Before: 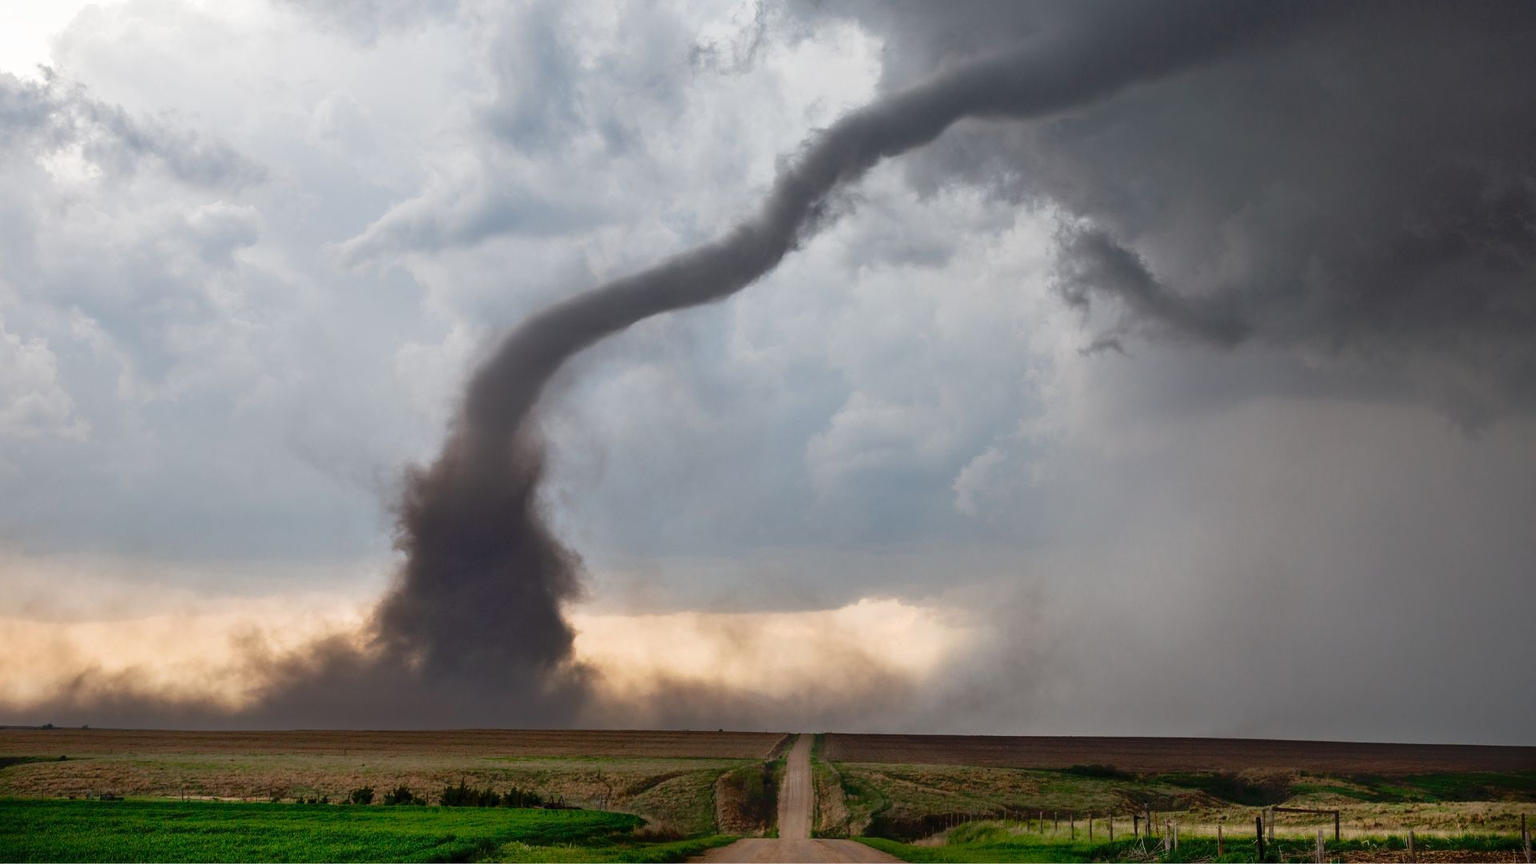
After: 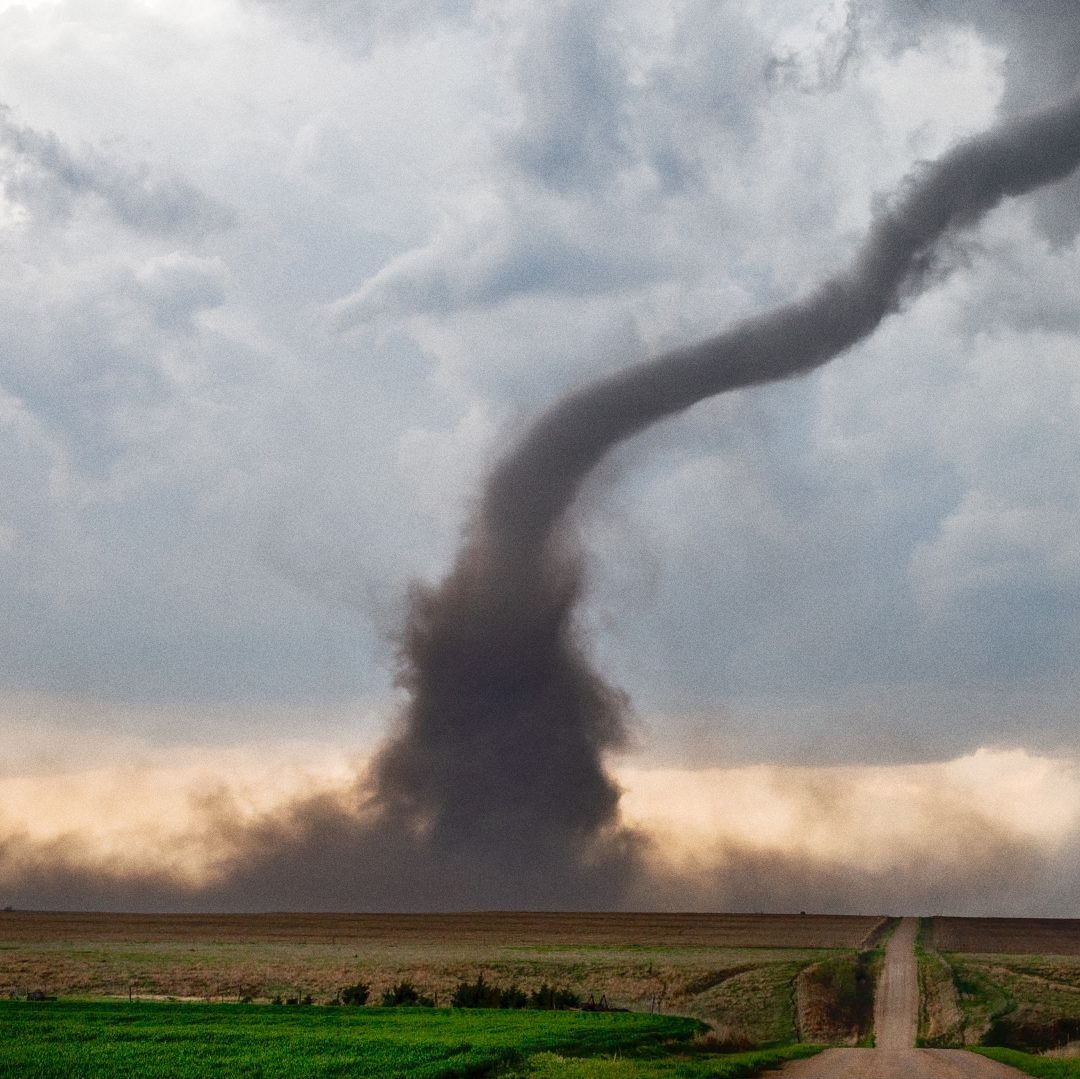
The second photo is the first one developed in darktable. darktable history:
crop: left 5.114%, right 38.589%
grain: on, module defaults
